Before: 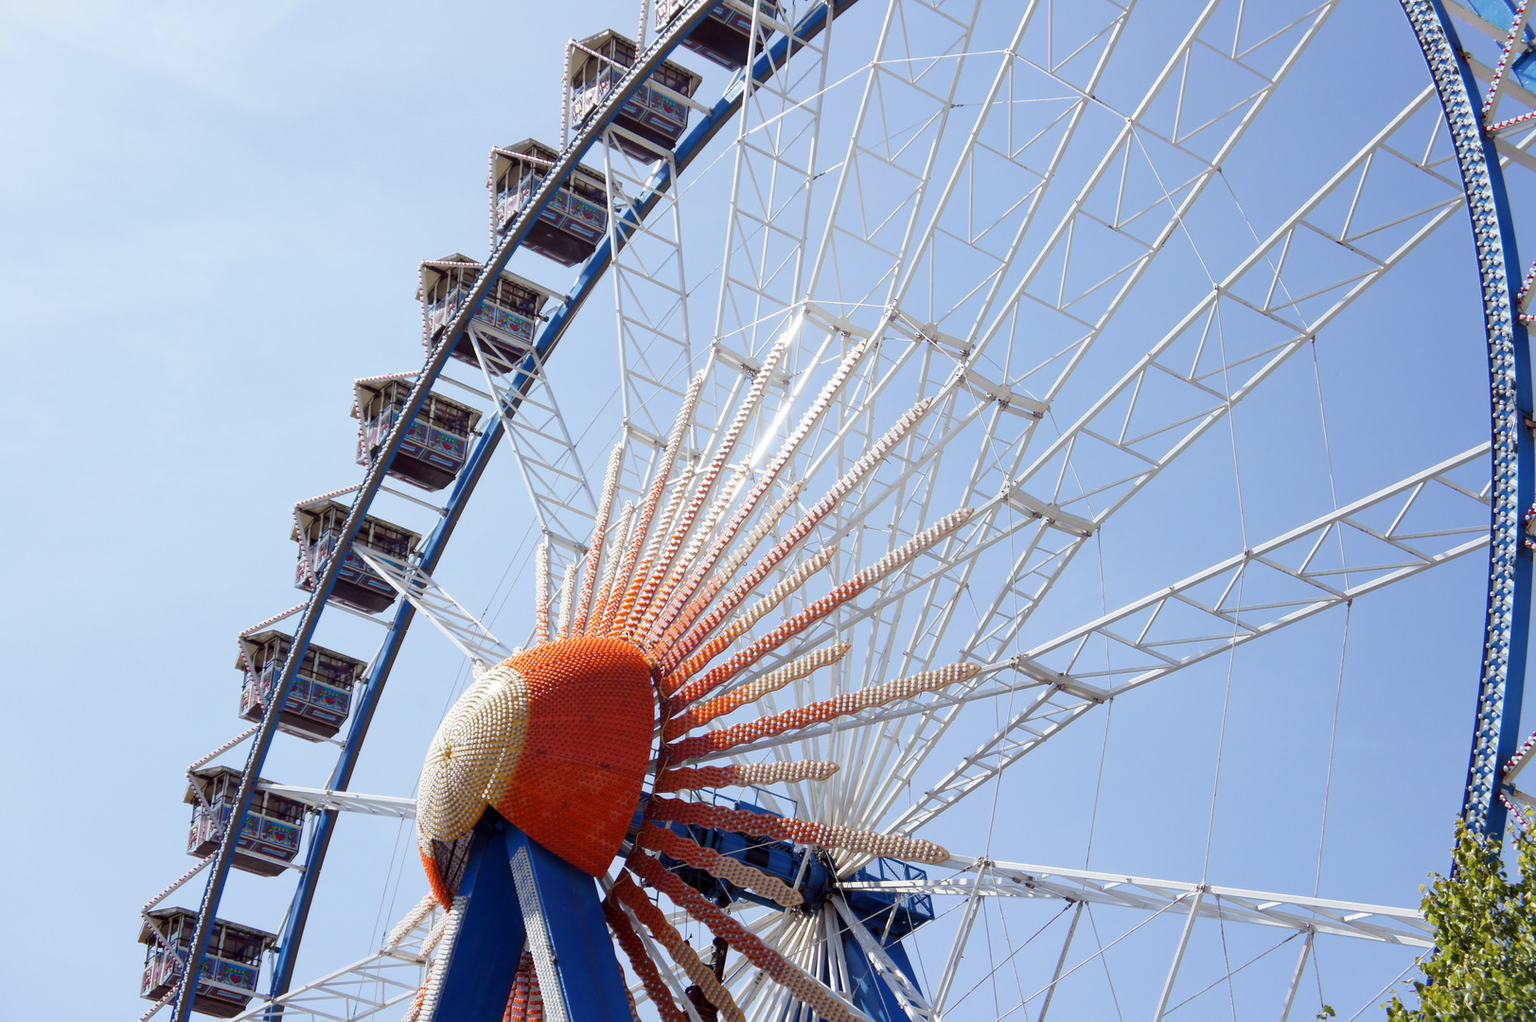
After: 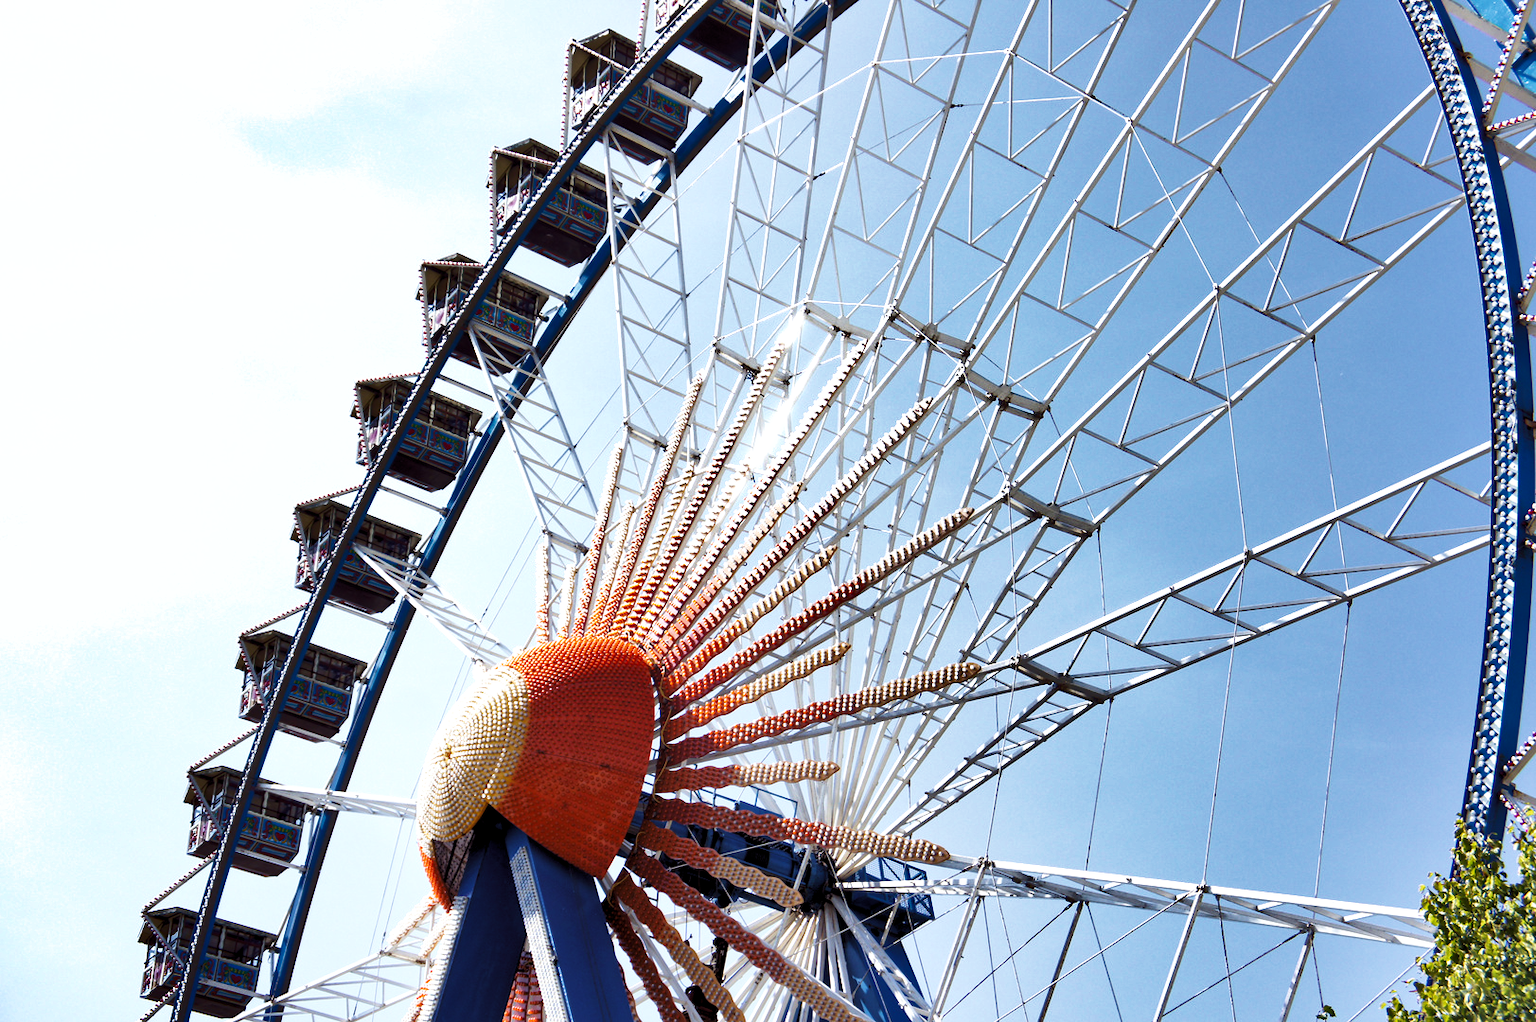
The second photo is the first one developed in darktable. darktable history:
levels: levels [0.052, 0.496, 0.908]
velvia: on, module defaults
base curve: curves: ch0 [(0, 0) (0.088, 0.125) (0.176, 0.251) (0.354, 0.501) (0.613, 0.749) (1, 0.877)], preserve colors none
shadows and highlights: radius 108.33, shadows 41.16, highlights -72.41, low approximation 0.01, soften with gaussian
